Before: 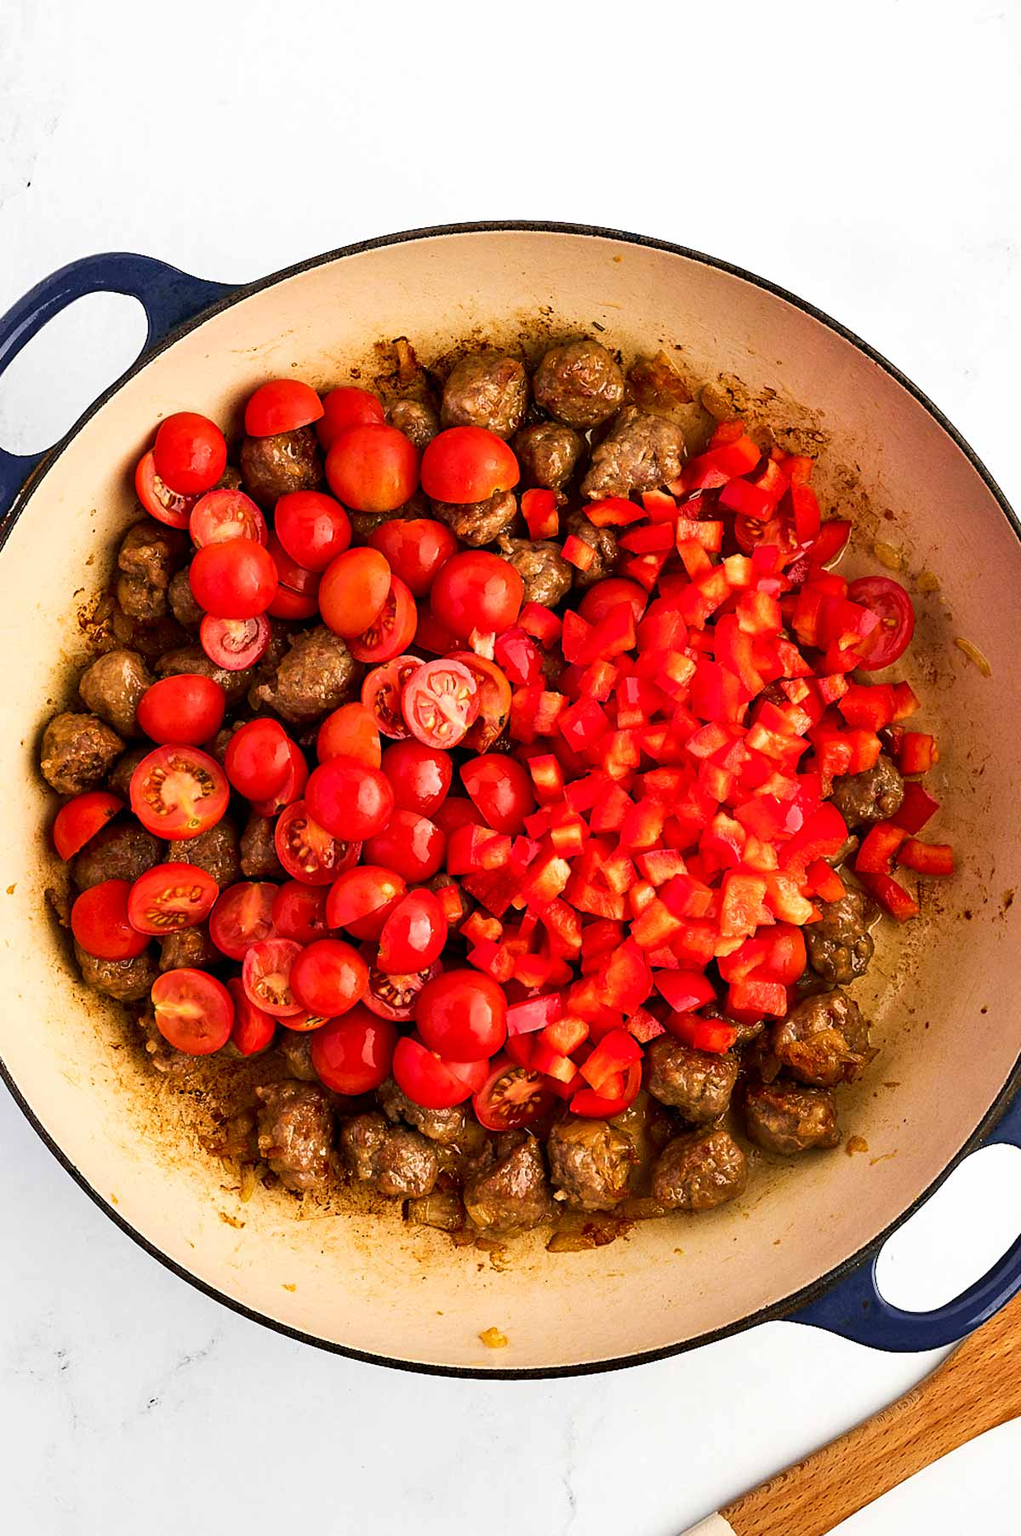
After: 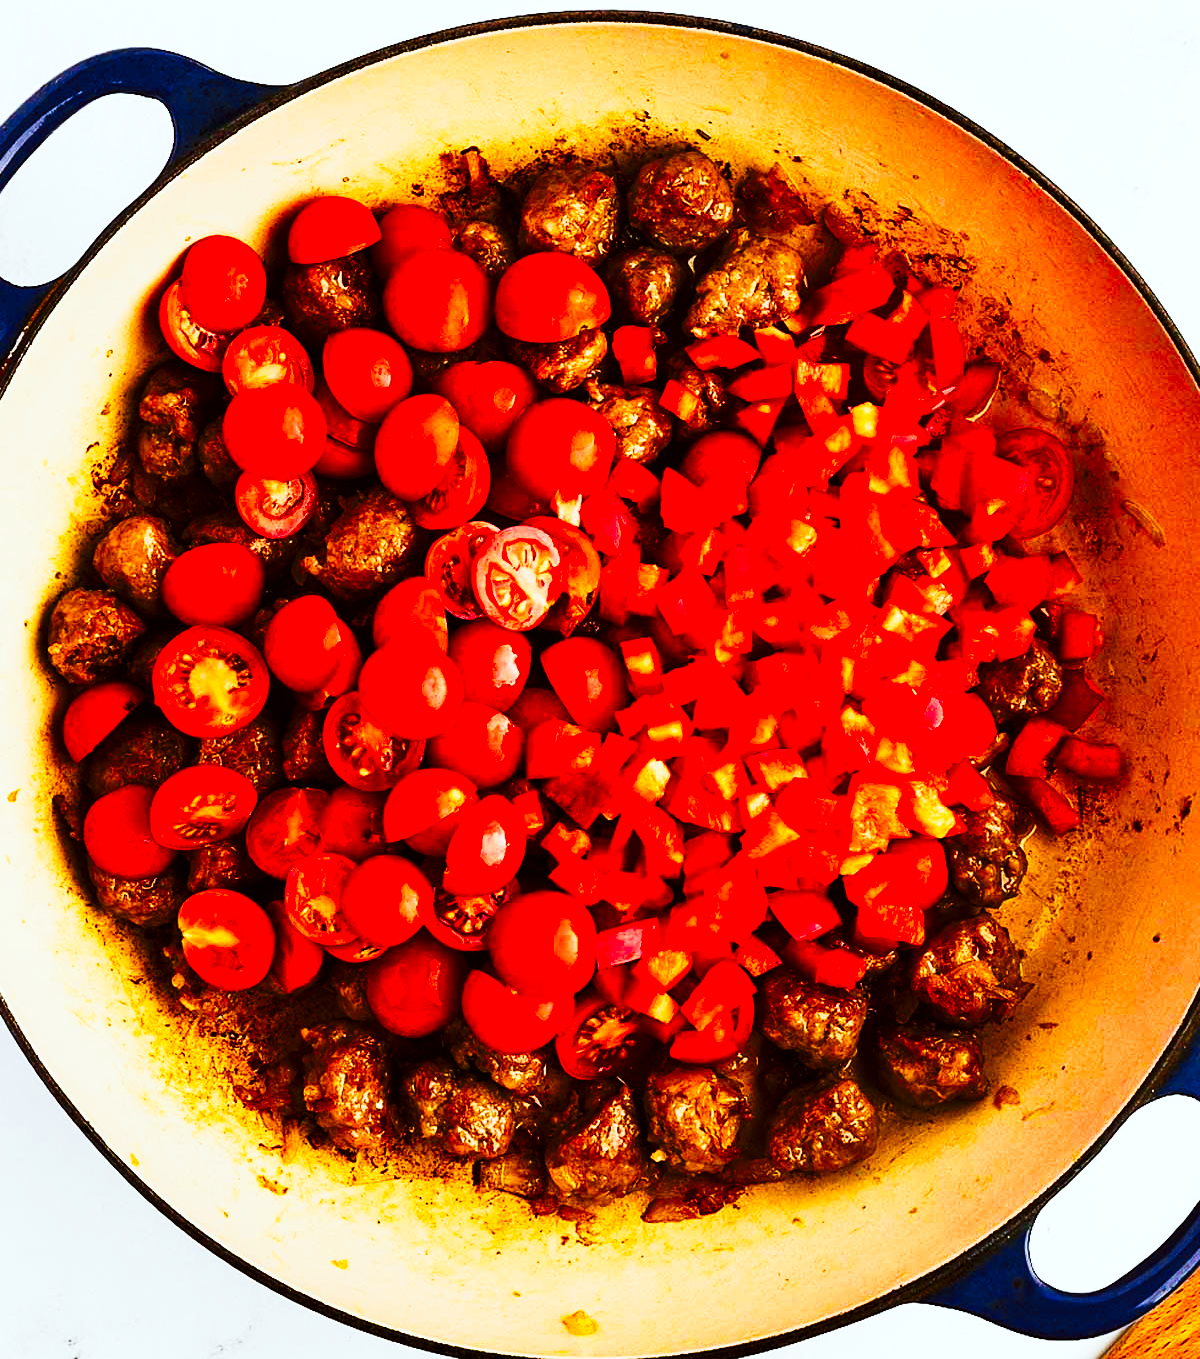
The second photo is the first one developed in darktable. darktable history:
color balance rgb: shadows lift › hue 86.4°, perceptual saturation grading › global saturation 20%, perceptual saturation grading › highlights -14.112%, perceptual saturation grading › shadows 49.639%, global vibrance 20%
tone curve: curves: ch0 [(0, 0) (0.236, 0.124) (0.373, 0.304) (0.542, 0.593) (0.737, 0.873) (1, 1)]; ch1 [(0, 0) (0.399, 0.328) (0.488, 0.484) (0.598, 0.624) (1, 1)]; ch2 [(0, 0) (0.448, 0.405) (0.523, 0.511) (0.592, 0.59) (1, 1)], preserve colors none
crop: top 13.827%, bottom 10.846%
color correction: highlights a* -2.76, highlights b* -2.46, shadows a* 2.12, shadows b* 2.96
